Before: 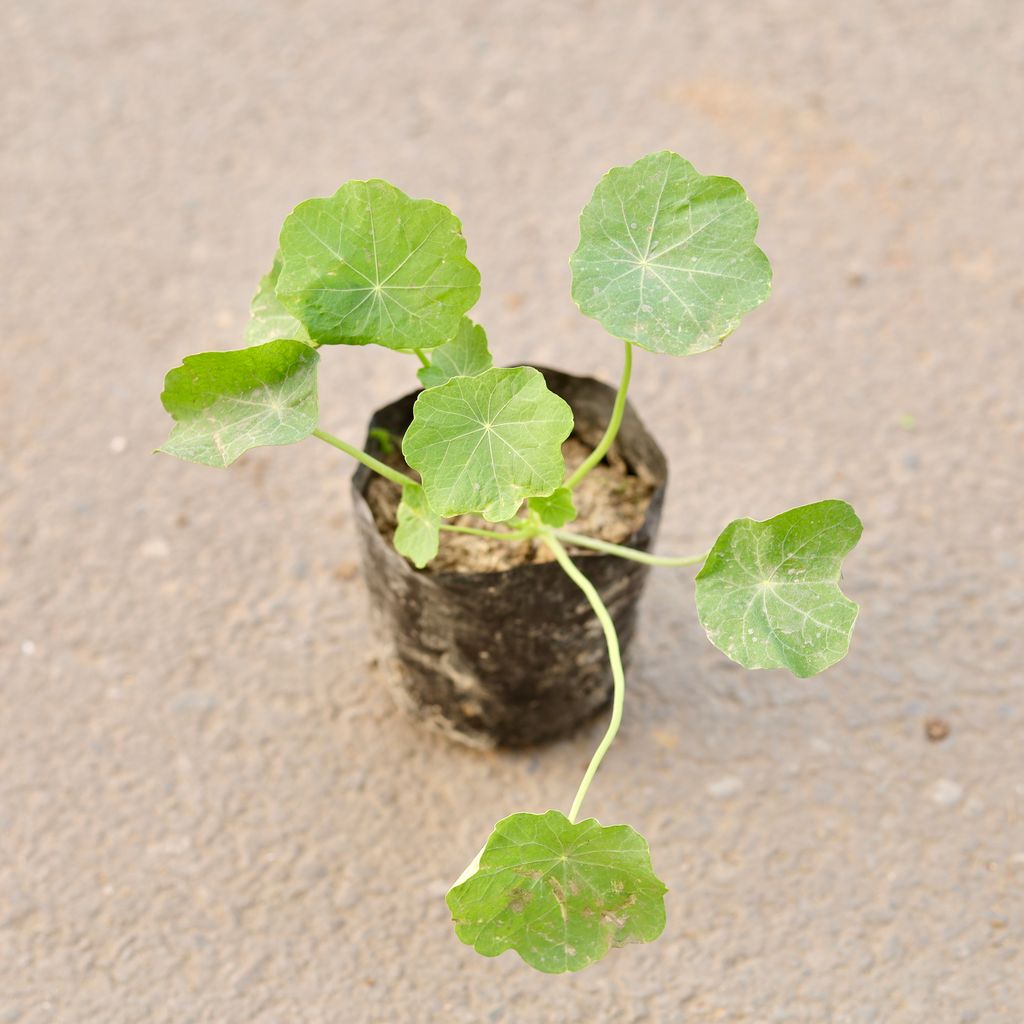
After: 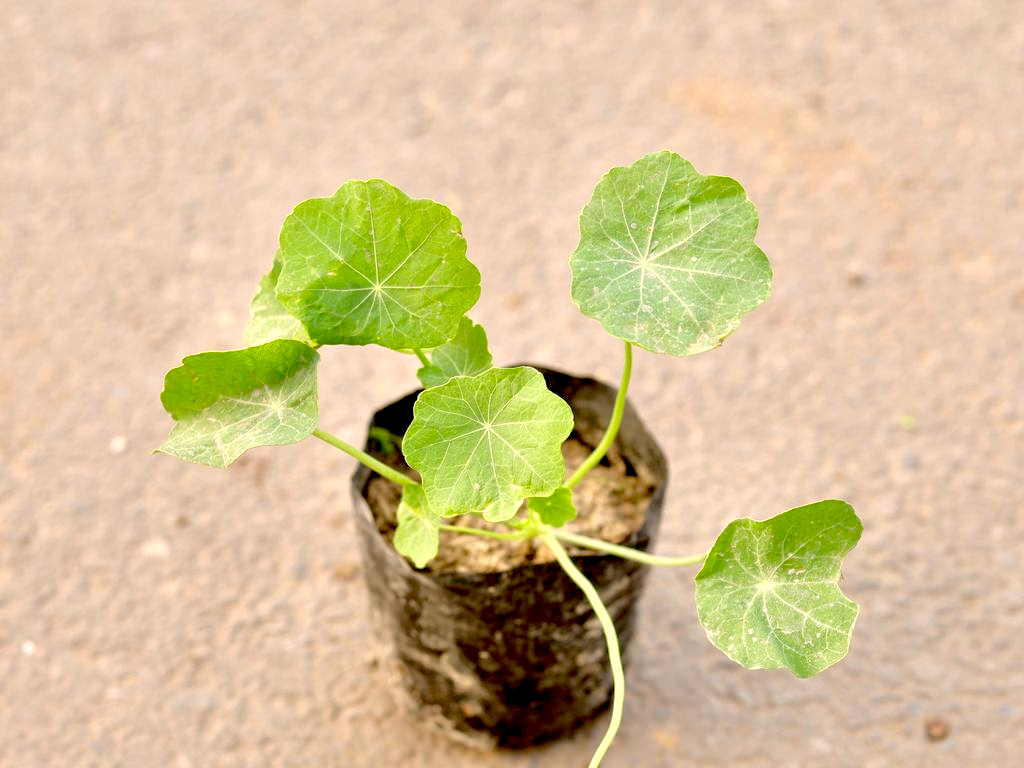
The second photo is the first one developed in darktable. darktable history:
color correction: highlights a* 3.62, highlights b* 5.13
crop: bottom 24.987%
exposure: black level correction 0.031, exposure 0.326 EV, compensate highlight preservation false
shadows and highlights: shadows 8.93, white point adjustment 0.955, highlights -39.11
